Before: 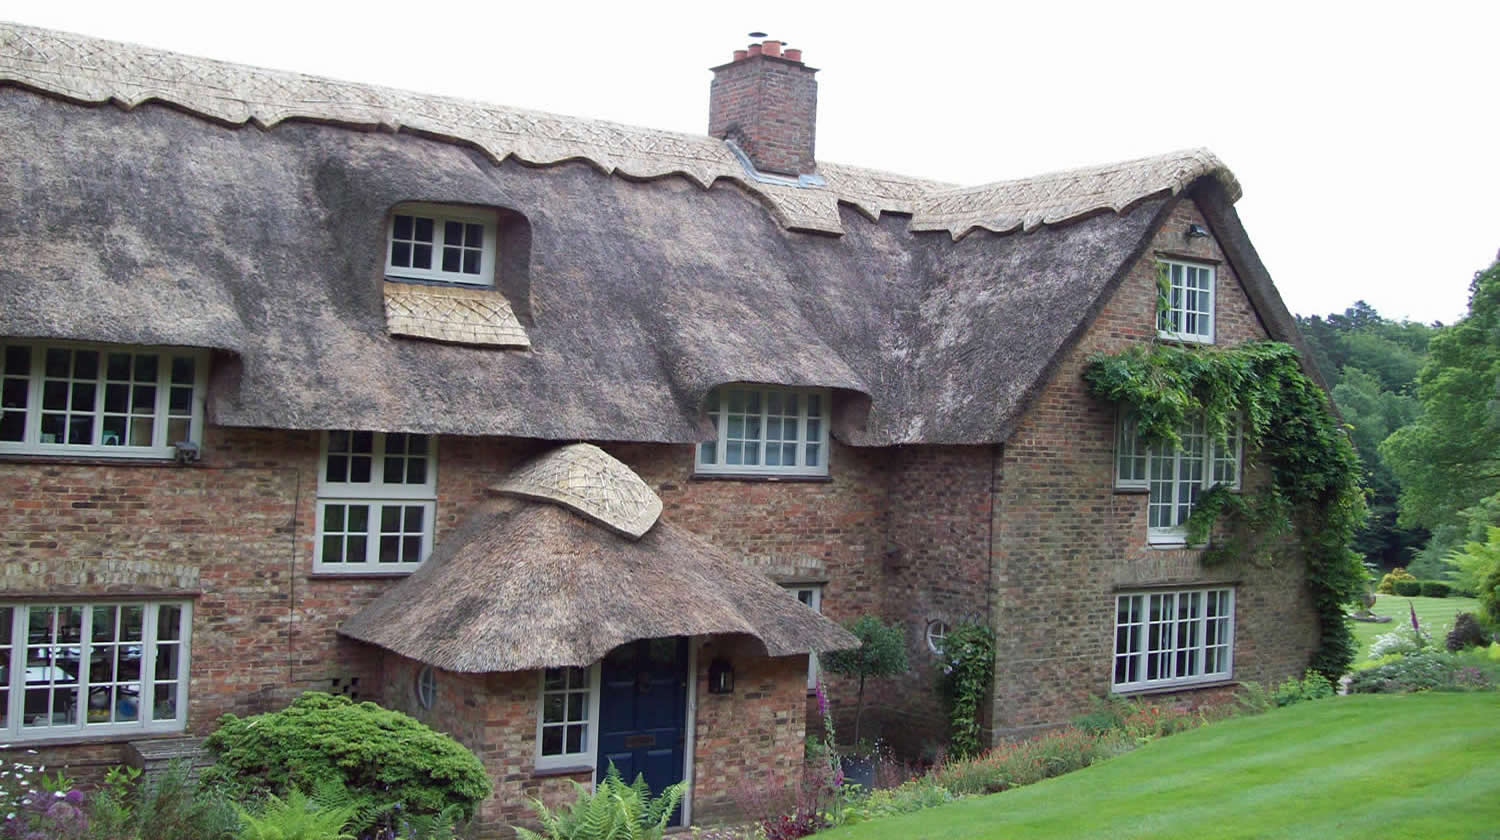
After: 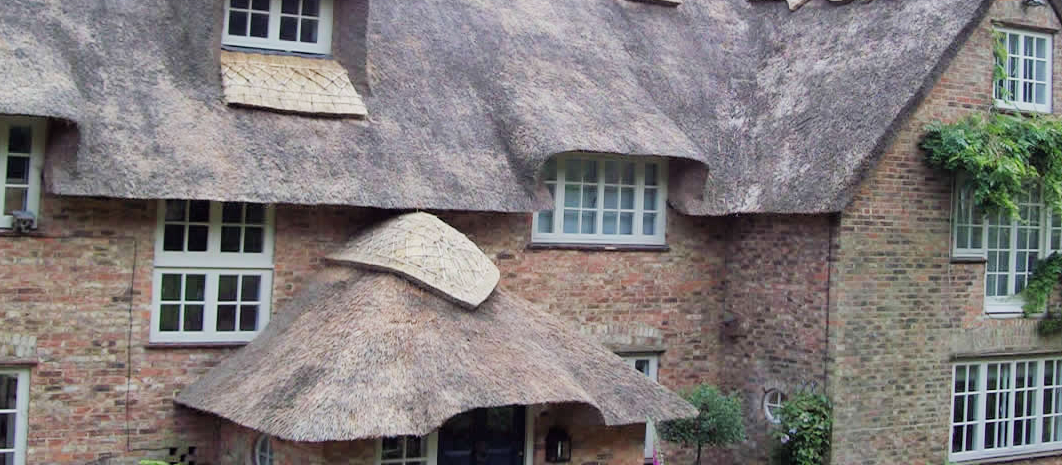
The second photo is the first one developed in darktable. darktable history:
exposure: black level correction 0, exposure 0.7 EV, compensate highlight preservation false
filmic rgb: black relative exposure -7.65 EV, white relative exposure 4.56 EV, hardness 3.61
crop: left 10.899%, top 27.592%, right 18.242%, bottom 17.04%
